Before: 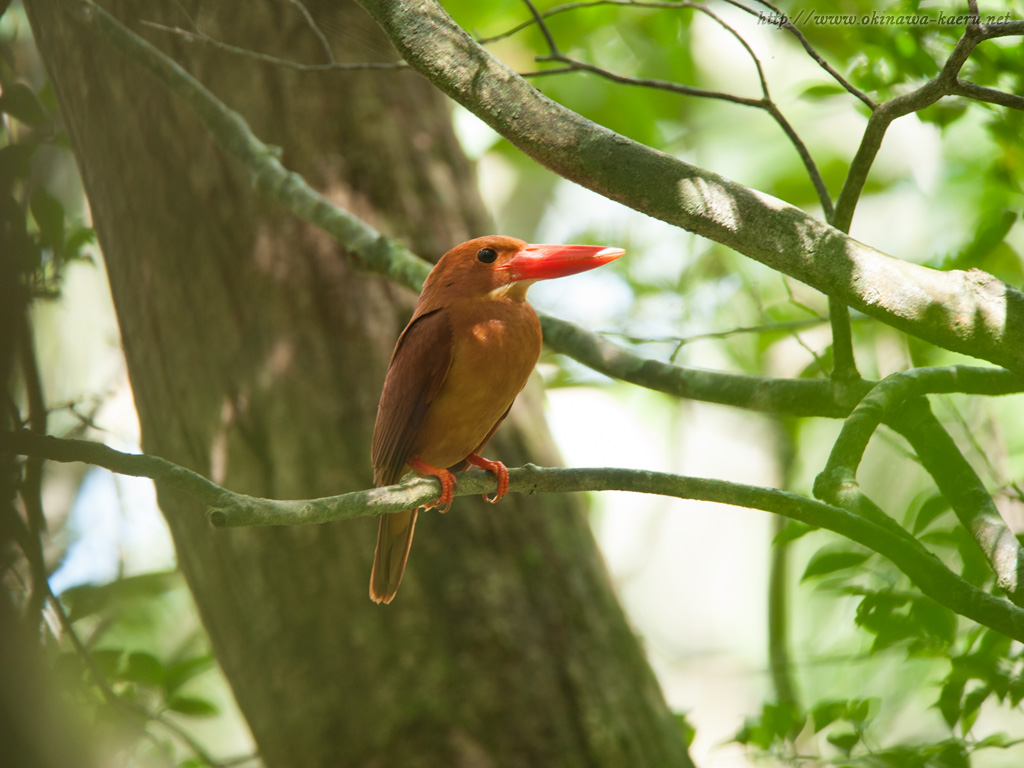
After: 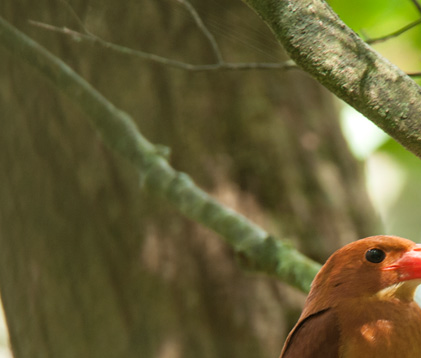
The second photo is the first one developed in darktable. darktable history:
crop and rotate: left 10.938%, top 0.098%, right 47.919%, bottom 53.28%
levels: levels [0.026, 0.507, 0.987]
